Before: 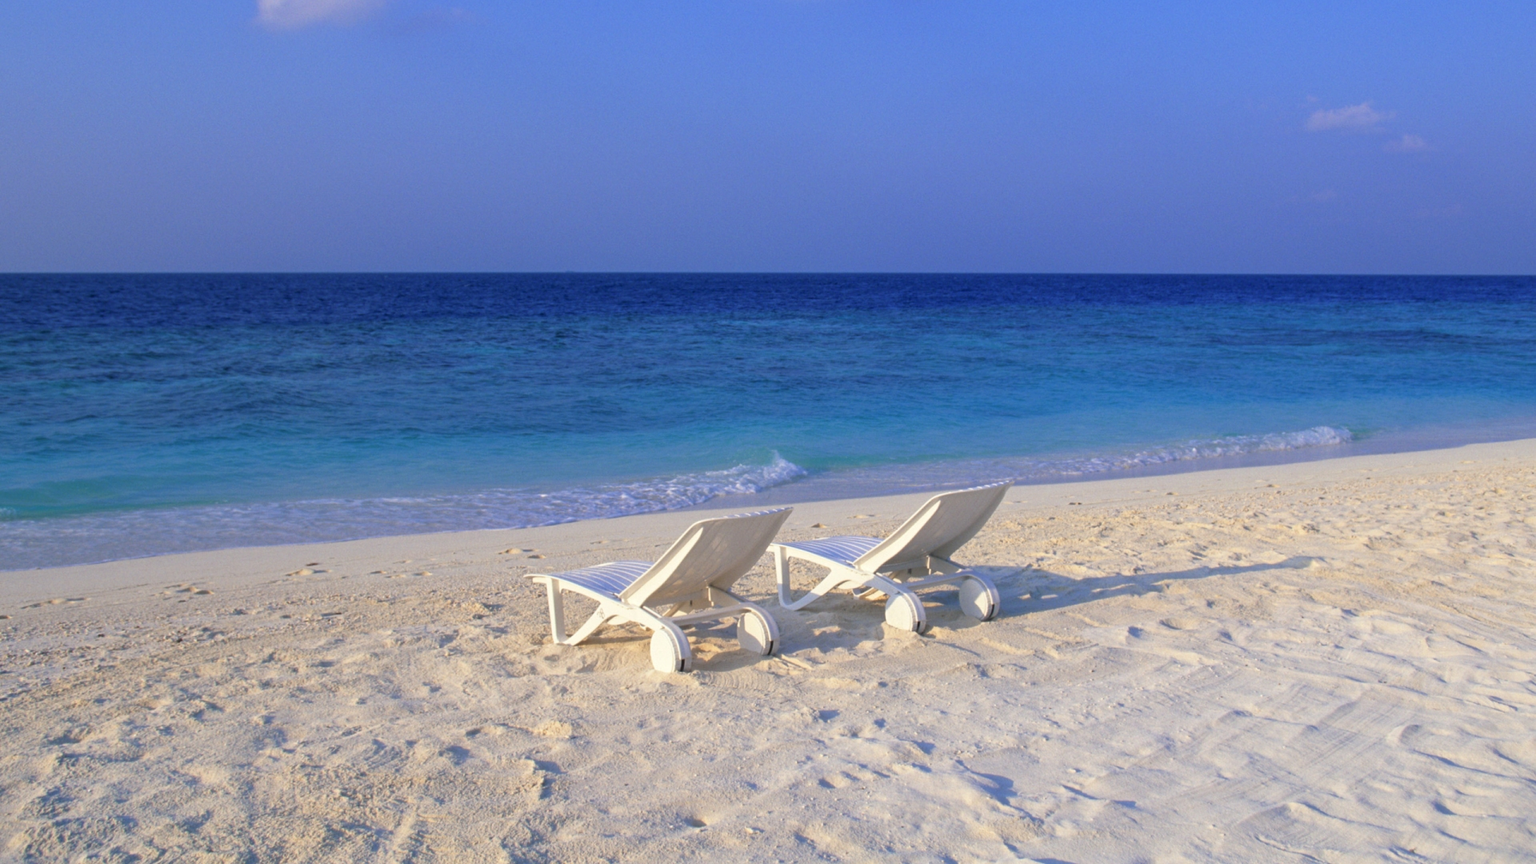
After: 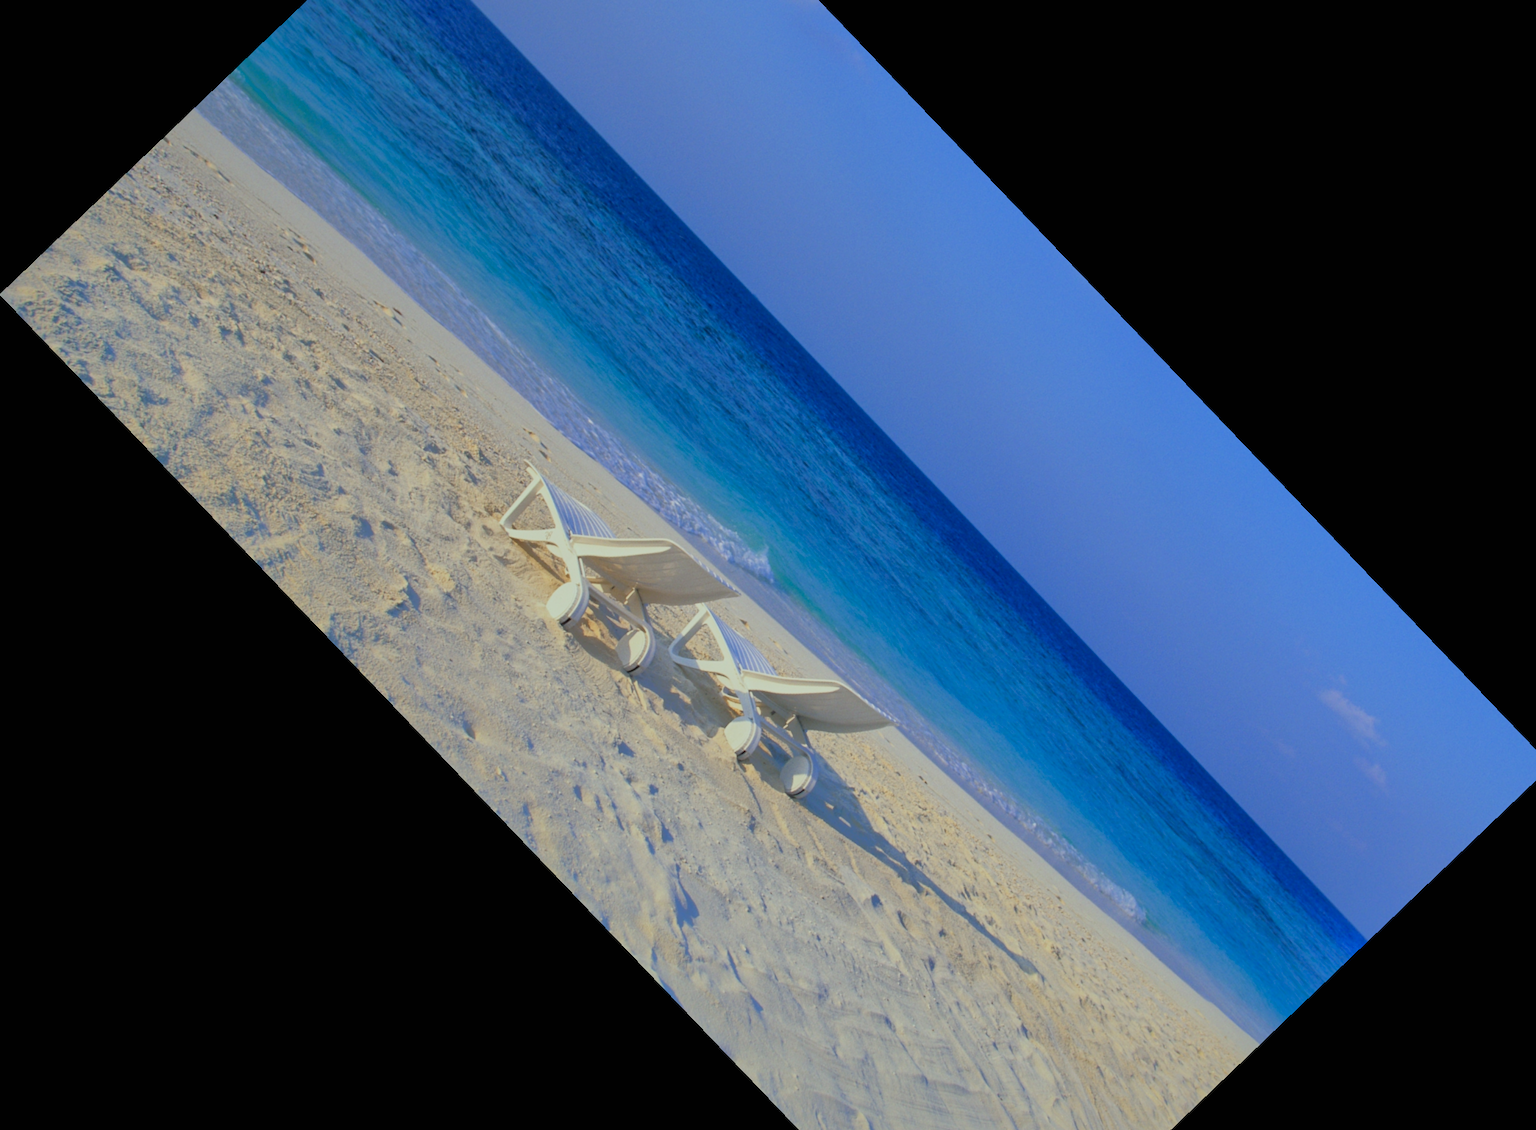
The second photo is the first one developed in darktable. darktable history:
crop and rotate: angle -46.26°, top 16.234%, right 0.912%, bottom 11.704%
color correction: highlights a* -6.69, highlights b* 0.49
shadows and highlights: shadows 60, highlights -60
filmic rgb: hardness 4.17
contrast brightness saturation: contrast 0.04, saturation 0.16
